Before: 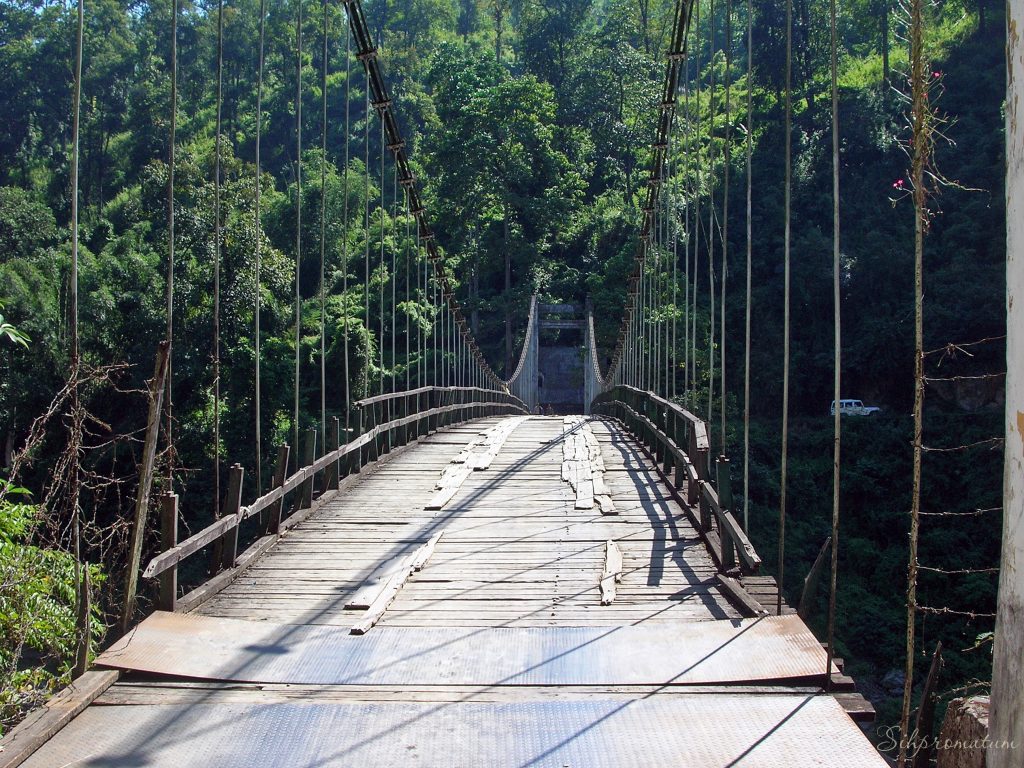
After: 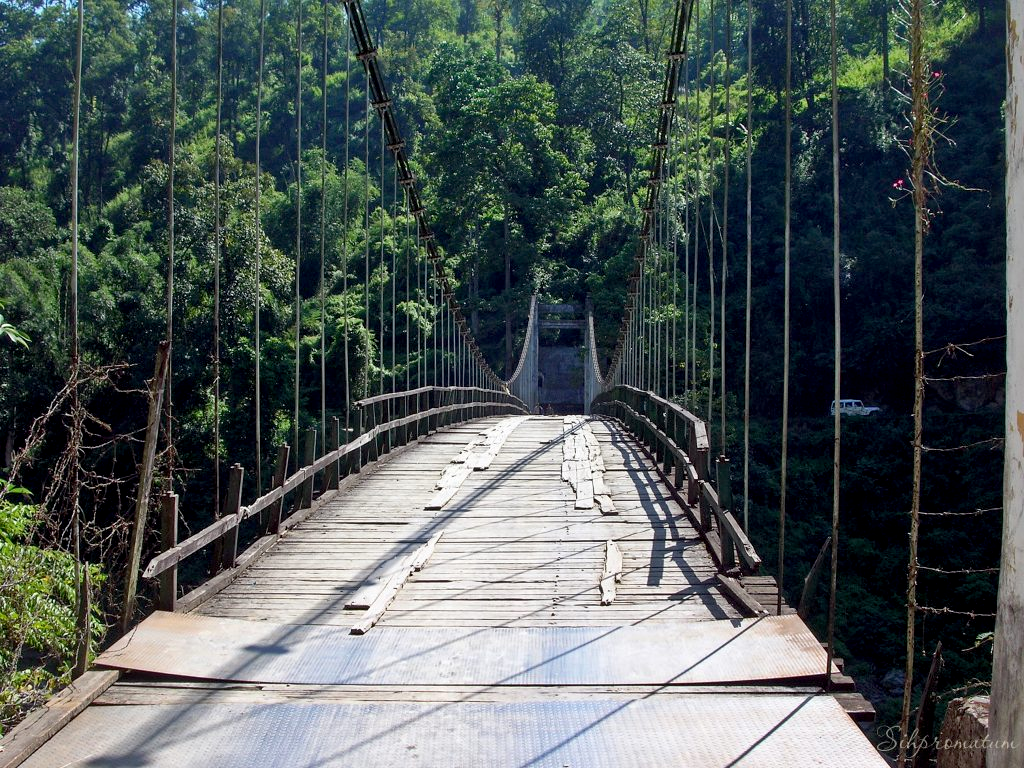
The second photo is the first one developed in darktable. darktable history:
exposure: black level correction 0.005, exposure 0.004 EV, compensate highlight preservation false
